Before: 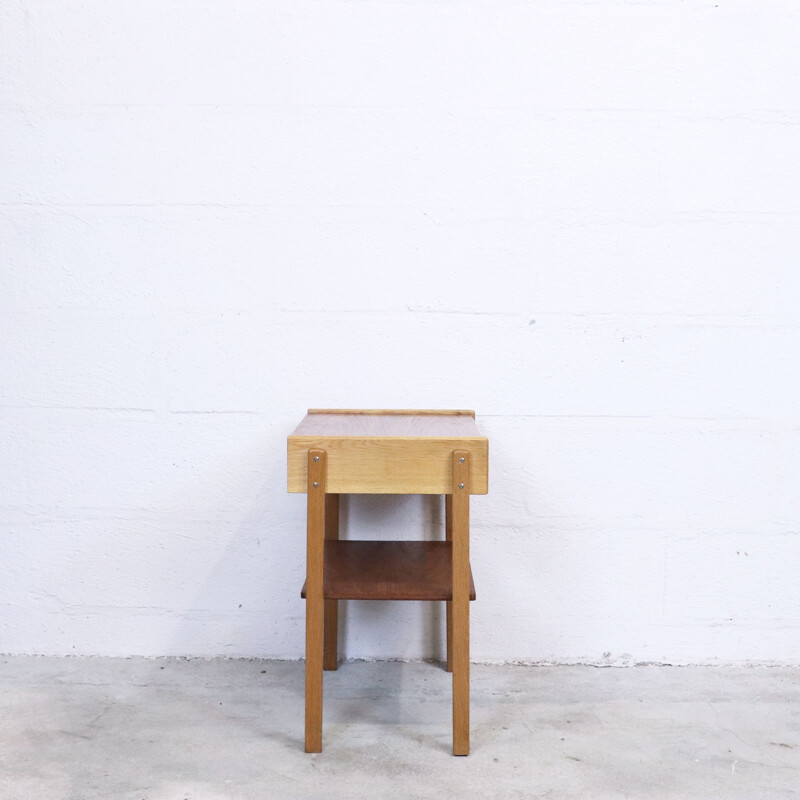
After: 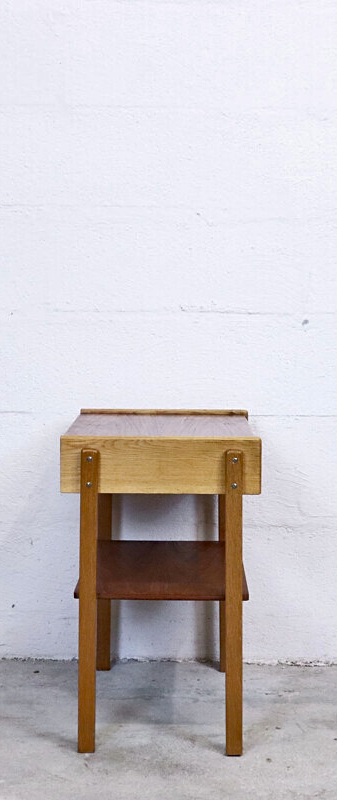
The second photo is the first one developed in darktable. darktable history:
crop: left 28.452%, right 29.418%
sharpen: amount 0.206
haze removal: strength 0.281, distance 0.248, compatibility mode true, adaptive false
shadows and highlights: highlights color adjustment 40.11%, soften with gaussian
